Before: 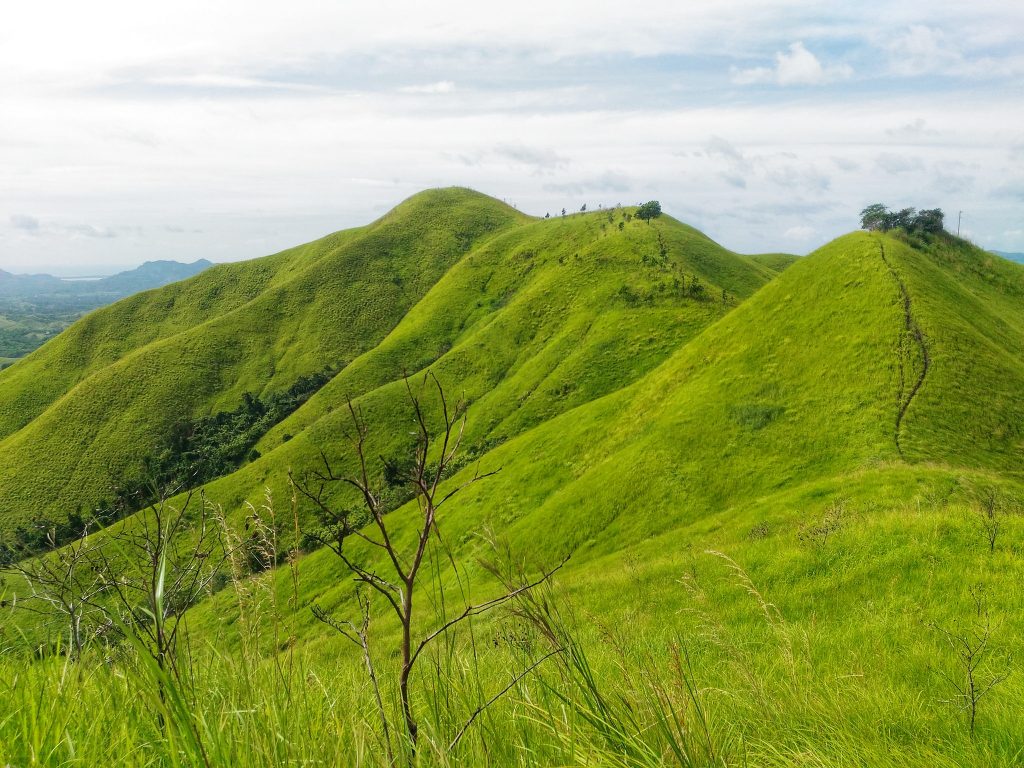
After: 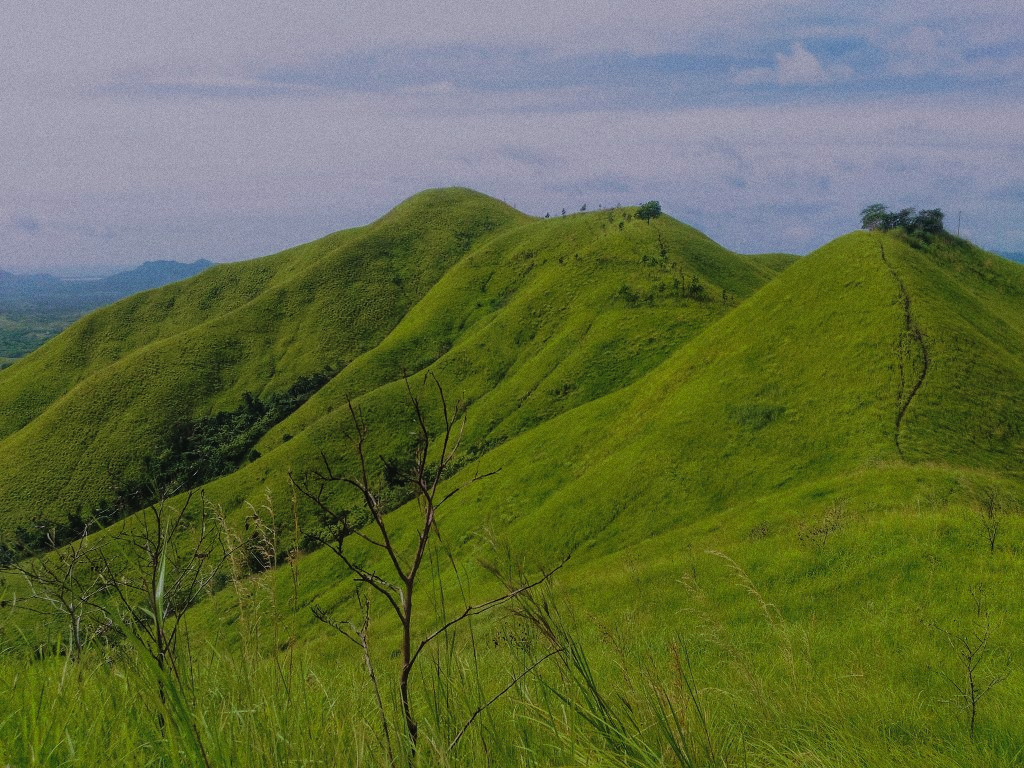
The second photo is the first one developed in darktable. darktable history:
tone curve: curves: ch0 [(0, 0) (0.003, 0.029) (0.011, 0.034) (0.025, 0.044) (0.044, 0.057) (0.069, 0.07) (0.1, 0.084) (0.136, 0.104) (0.177, 0.127) (0.224, 0.156) (0.277, 0.192) (0.335, 0.236) (0.399, 0.284) (0.468, 0.339) (0.543, 0.393) (0.623, 0.454) (0.709, 0.541) (0.801, 0.65) (0.898, 0.766) (1, 1)], preserve colors none
white balance: red 1.004, blue 1.096
velvia: on, module defaults
filmic rgb: black relative exposure -7.32 EV, white relative exposure 5.09 EV, hardness 3.2
grain: coarseness 0.09 ISO
